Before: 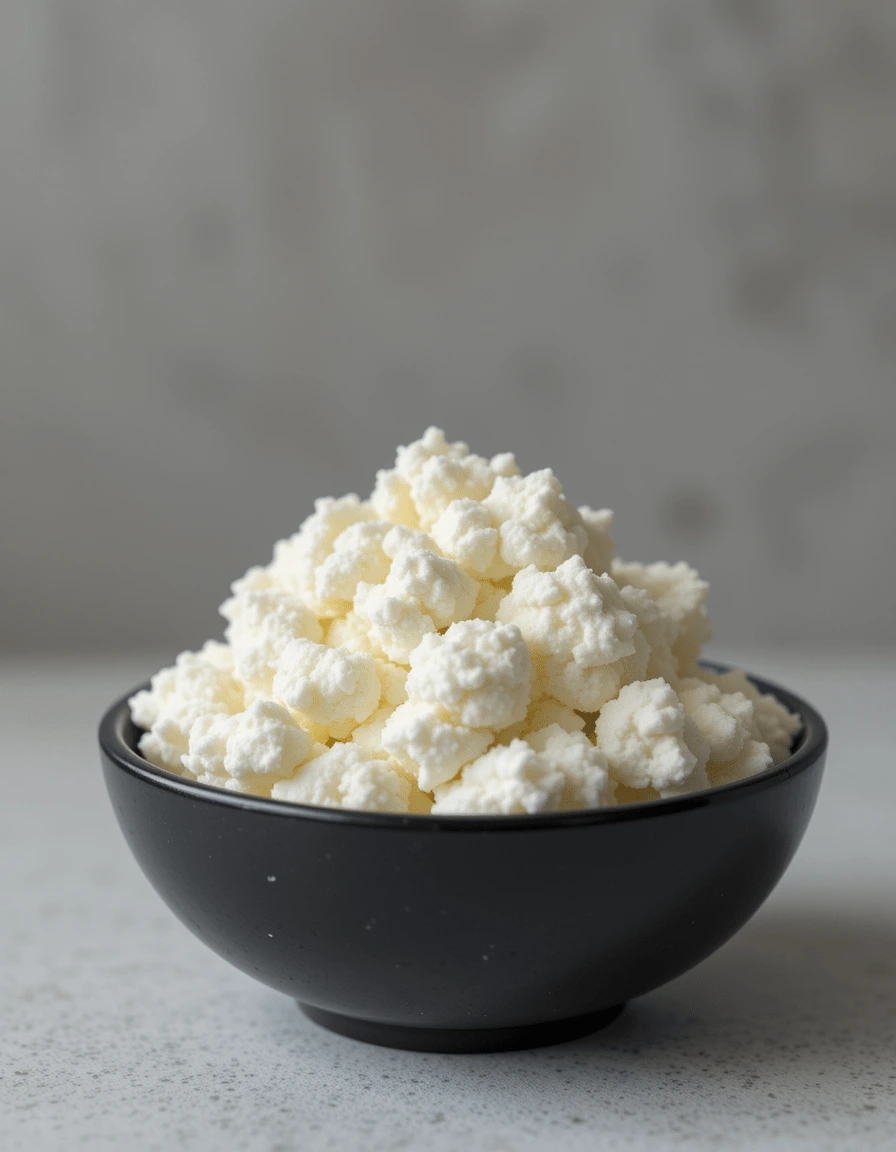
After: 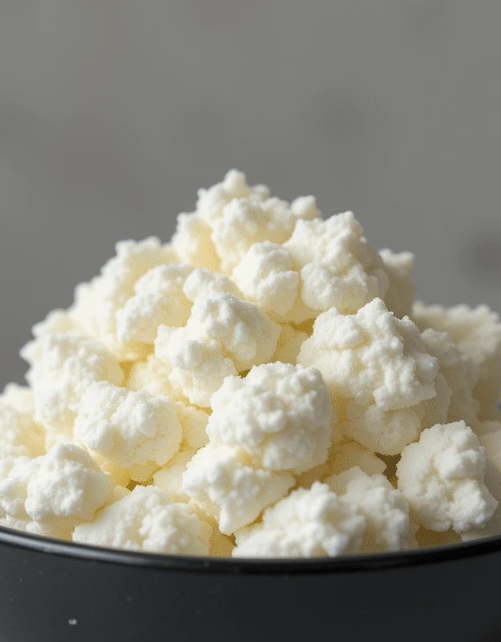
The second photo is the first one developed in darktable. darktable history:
crop and rotate: left 22.221%, top 22.33%, right 21.786%, bottom 21.919%
